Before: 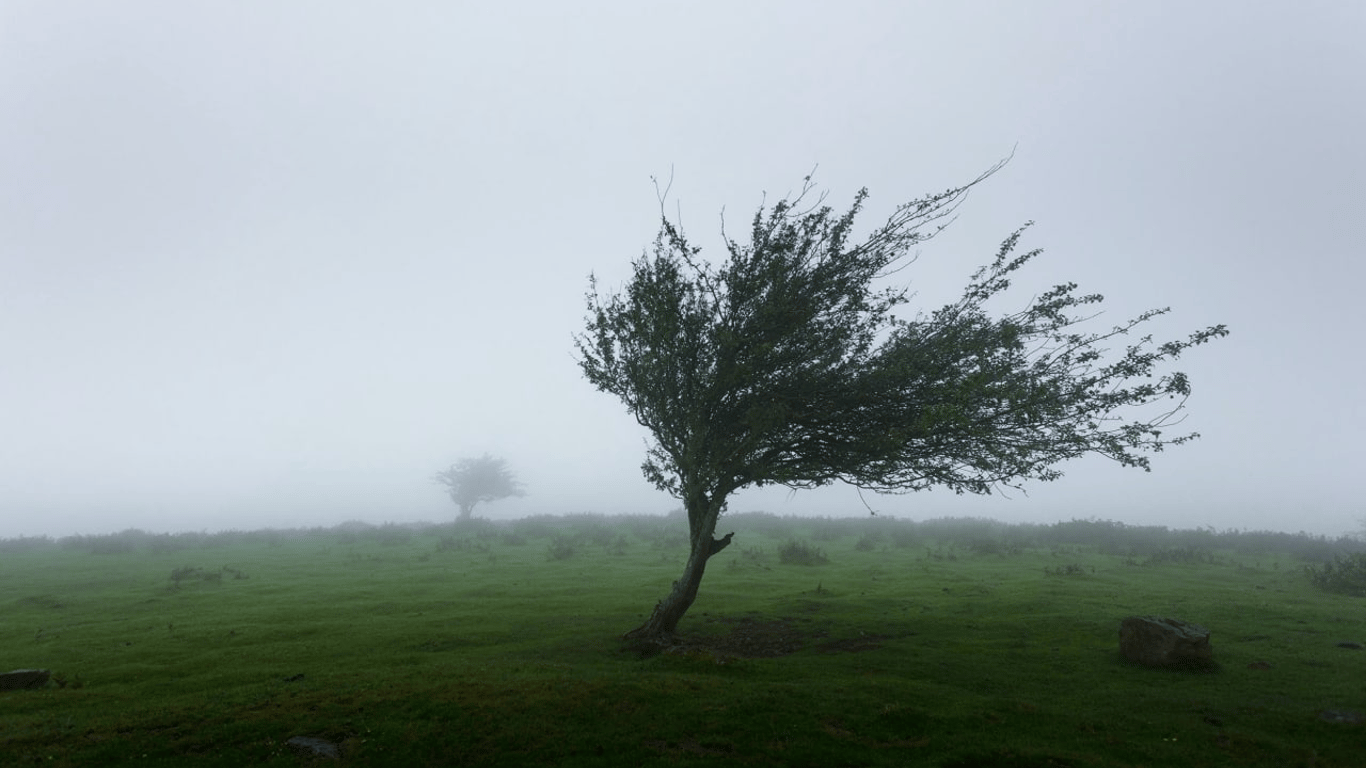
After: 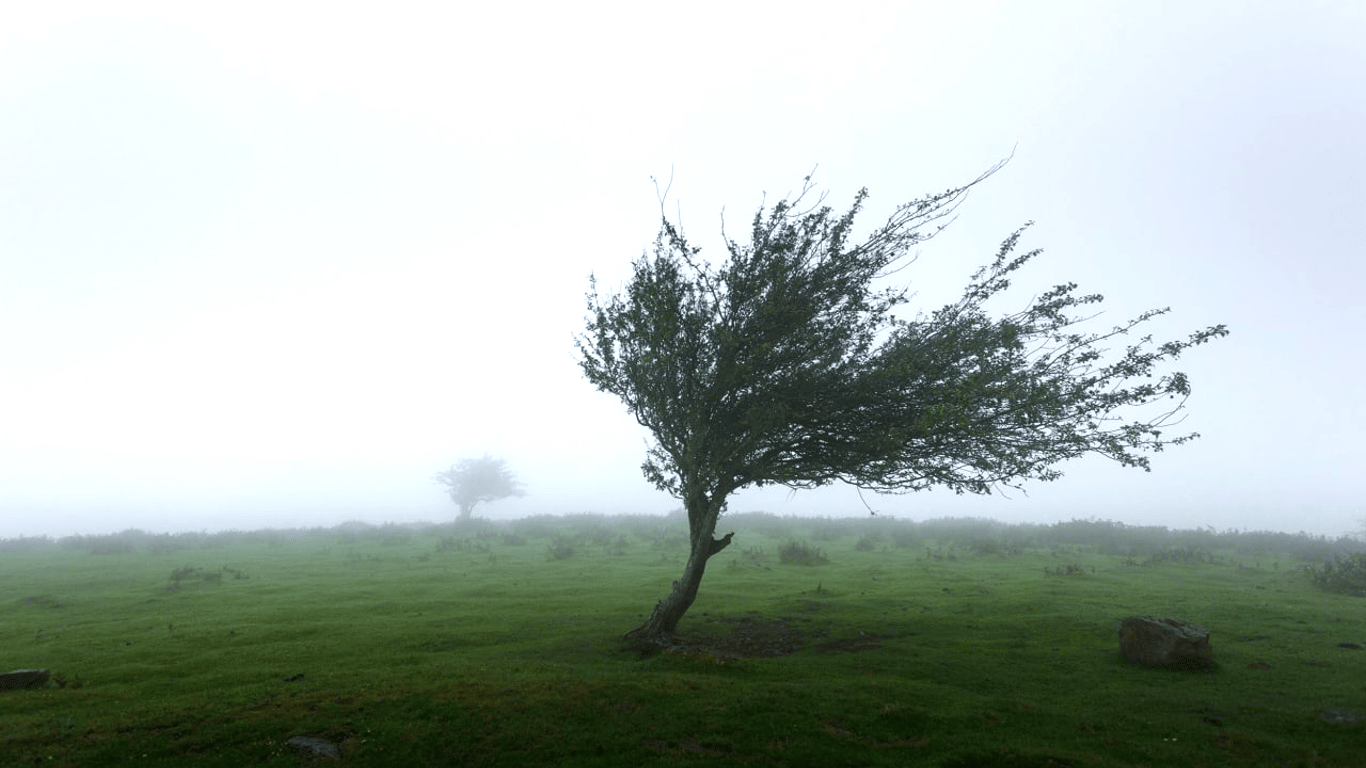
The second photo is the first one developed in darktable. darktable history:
tone equalizer: on, module defaults
exposure: exposure 0.6 EV, compensate highlight preservation false
